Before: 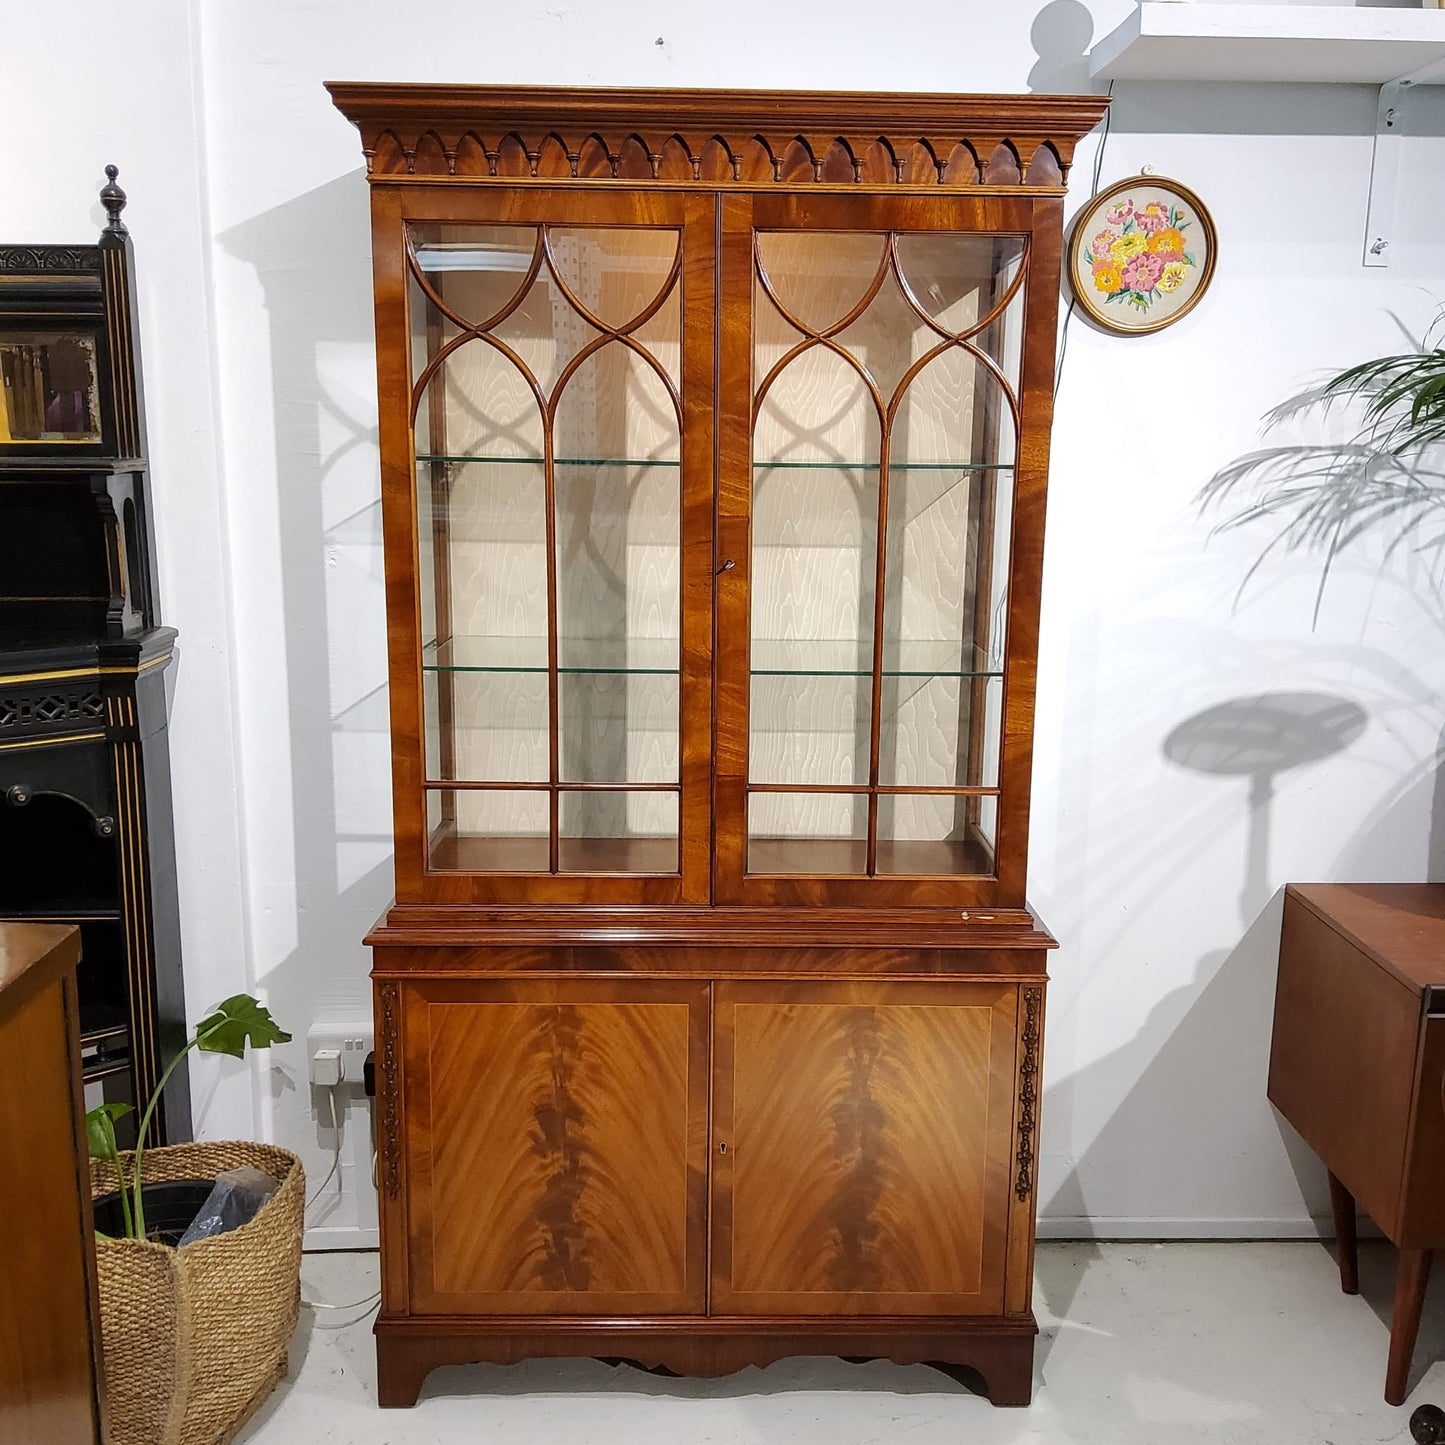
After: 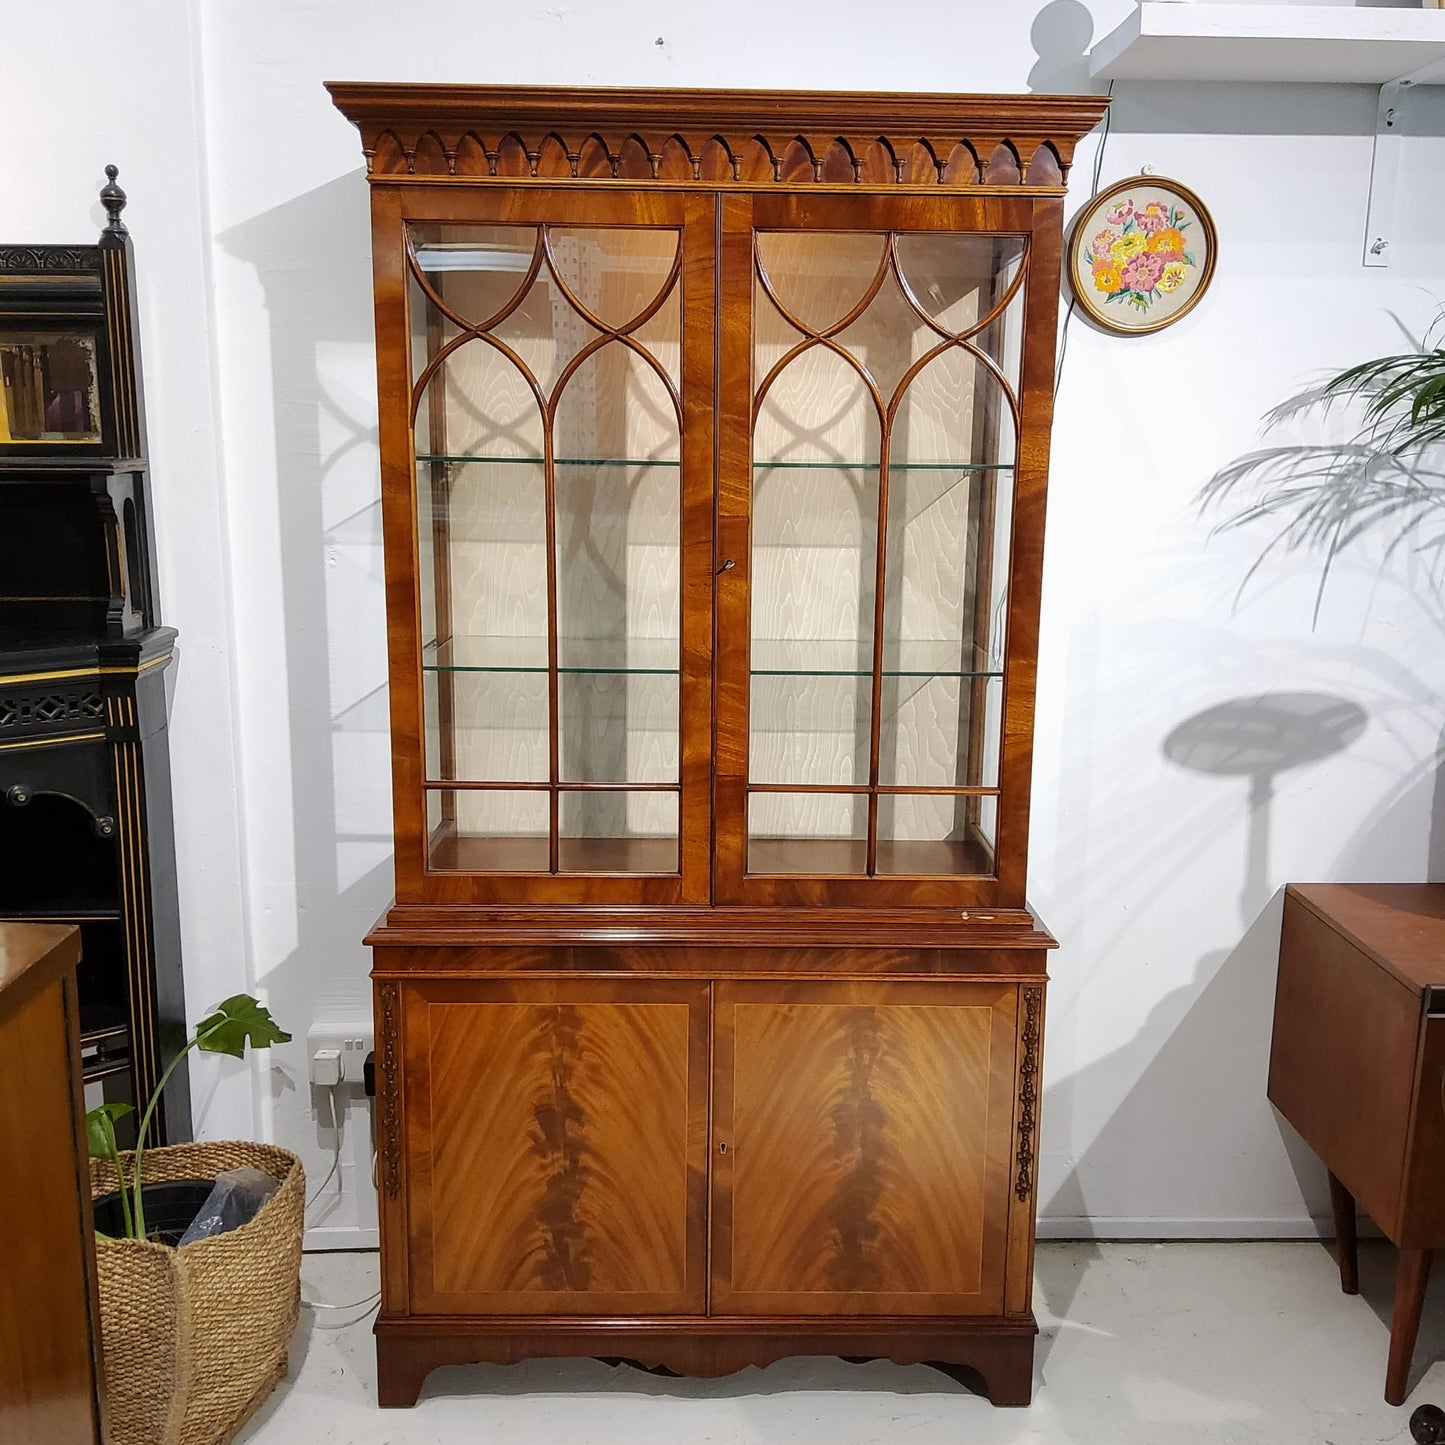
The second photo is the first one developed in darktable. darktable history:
exposure: exposure -0.049 EV, compensate highlight preservation false
